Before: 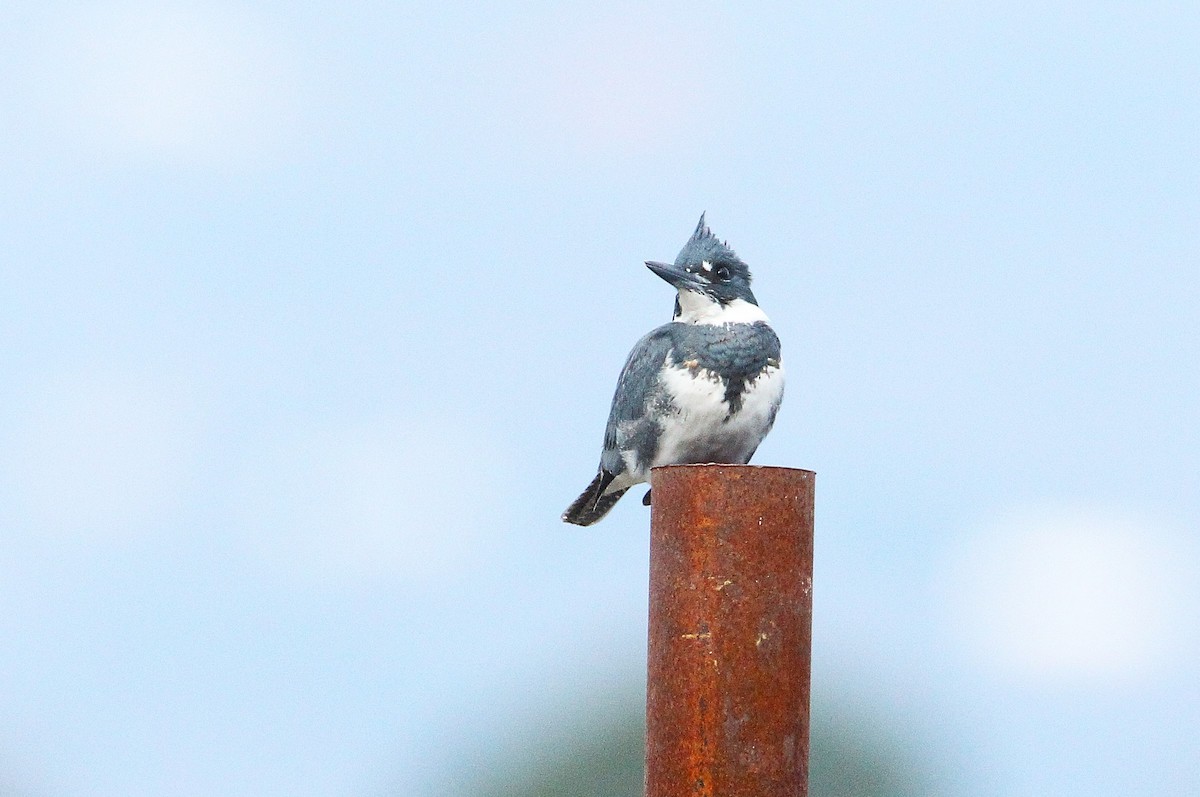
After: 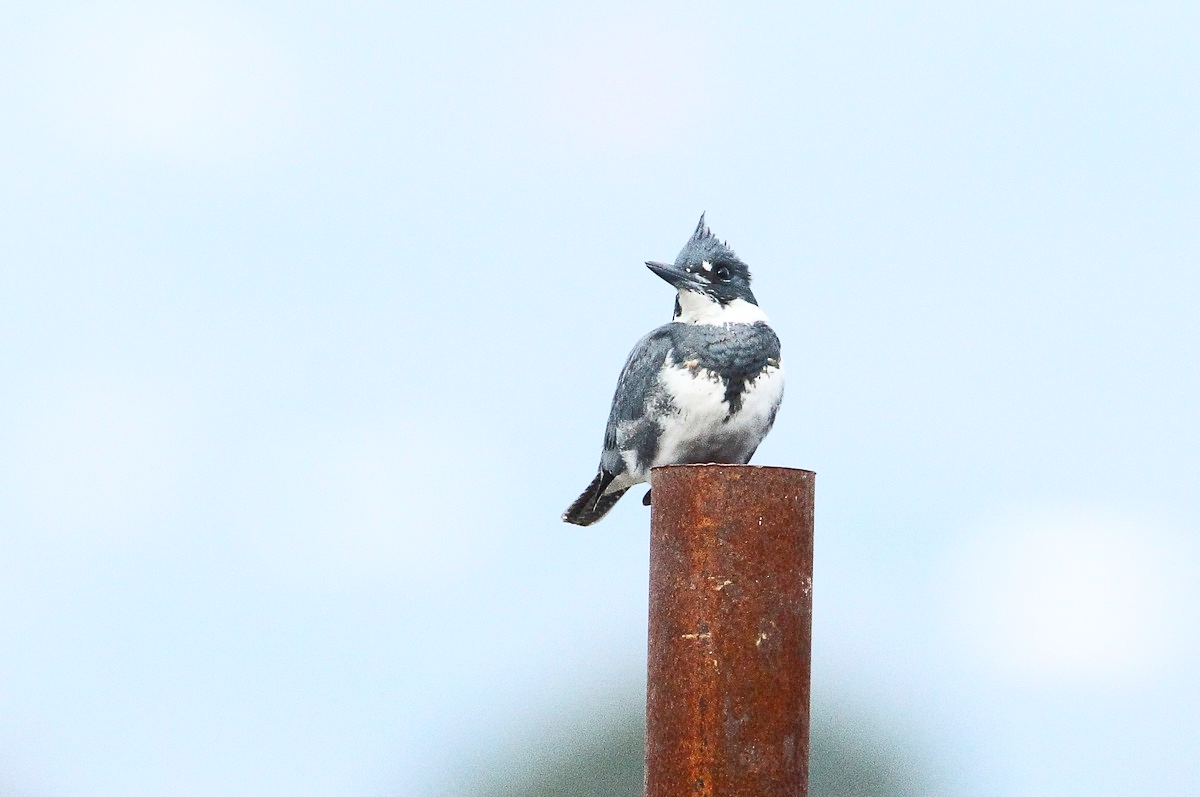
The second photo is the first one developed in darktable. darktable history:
contrast brightness saturation: contrast 0.223
color correction: highlights b* 0.018, saturation 0.844
shadows and highlights: shadows 42.83, highlights 8.19
